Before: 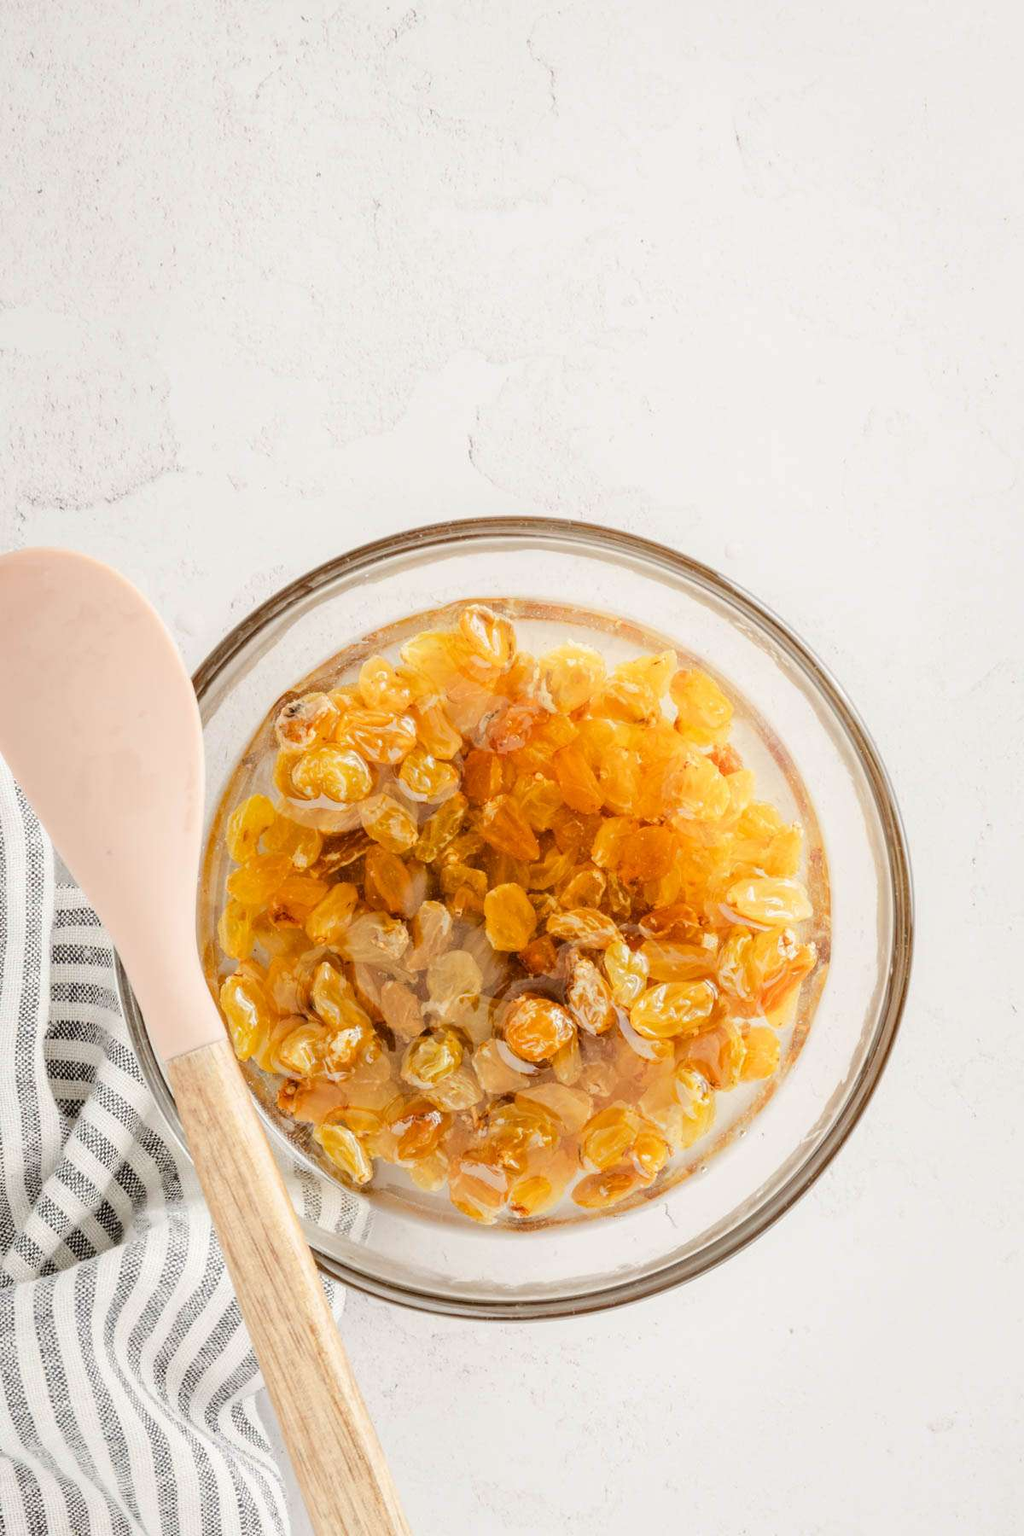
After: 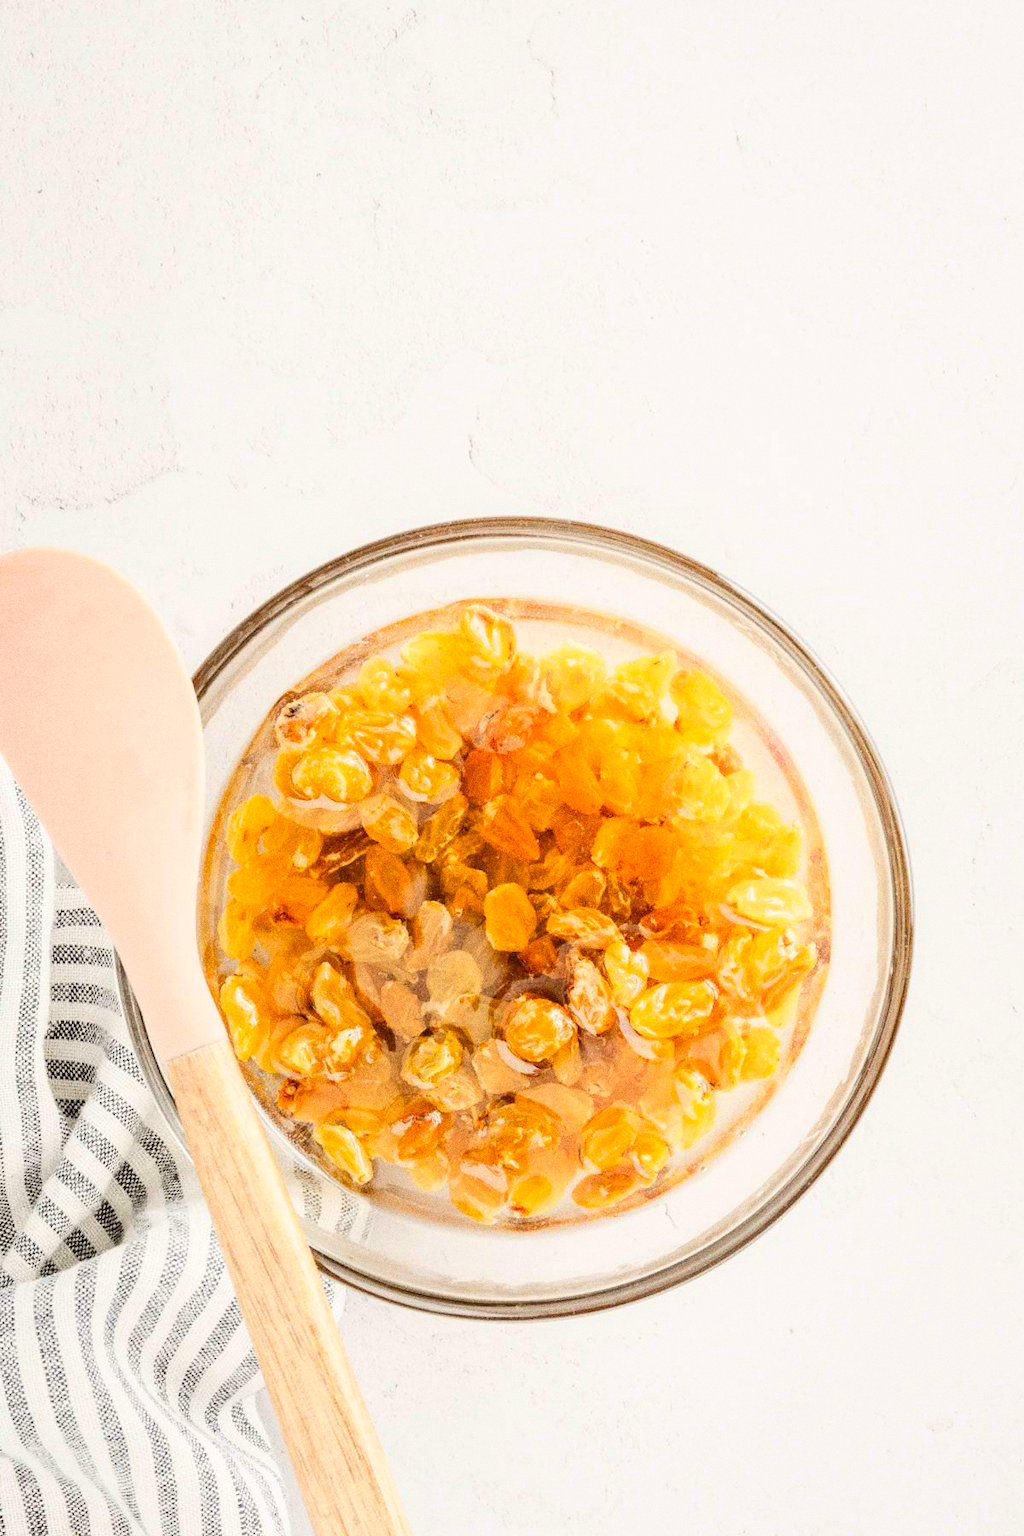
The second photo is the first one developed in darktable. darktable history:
contrast brightness saturation: contrast 0.2, brightness 0.16, saturation 0.22
grain: coarseness 0.09 ISO, strength 40%
